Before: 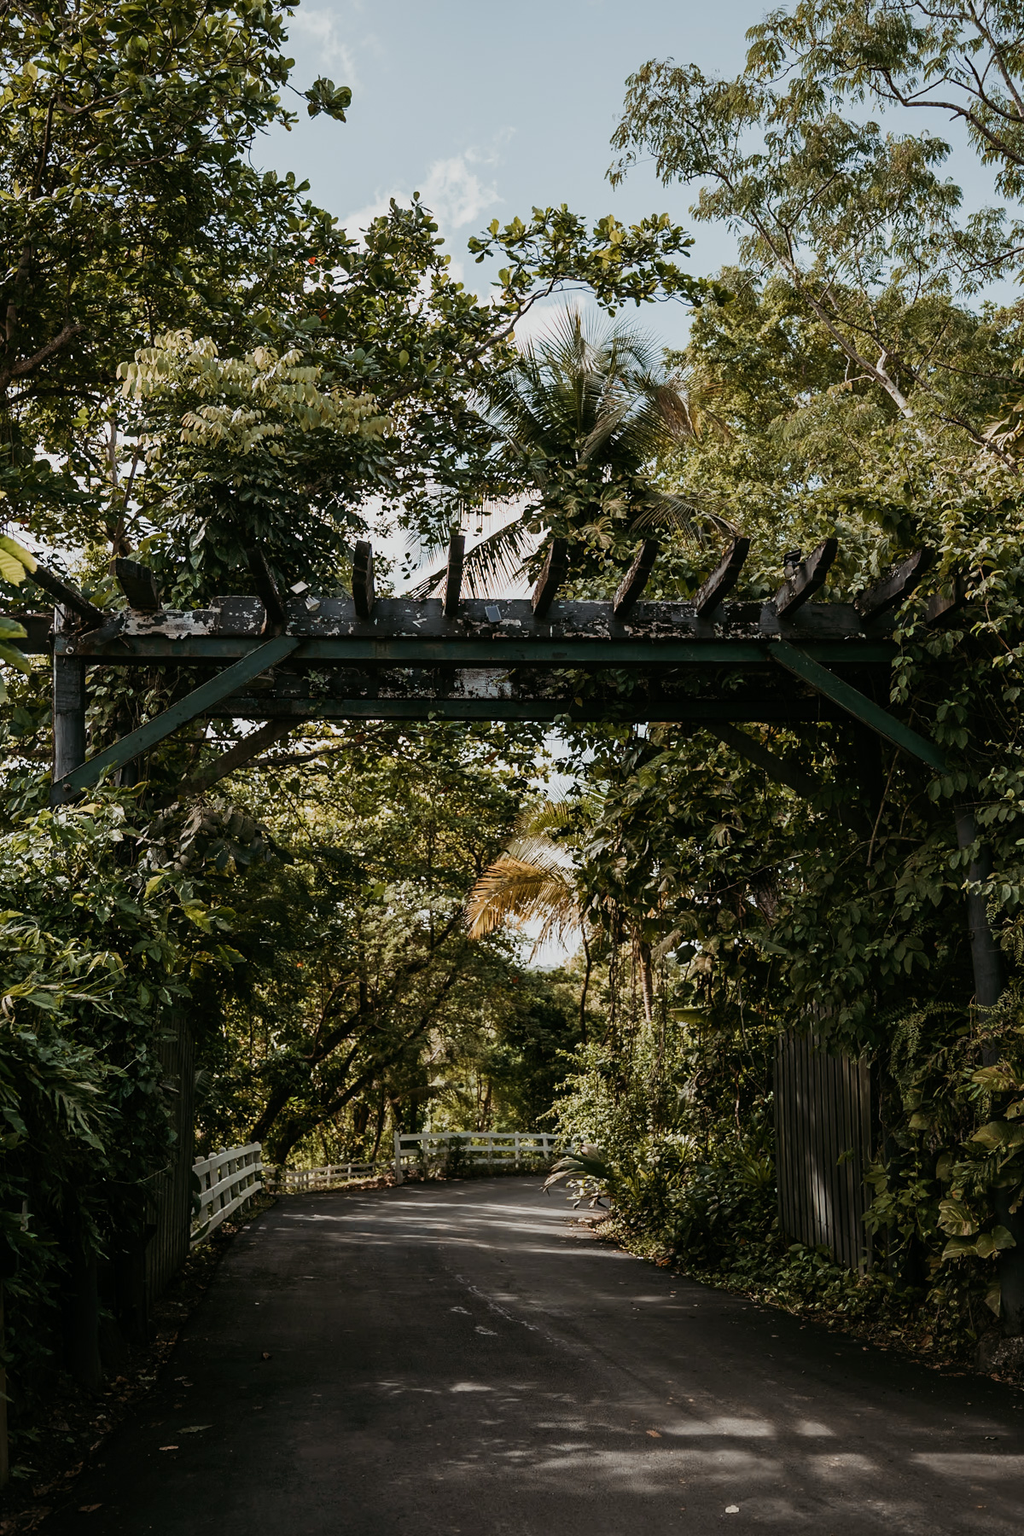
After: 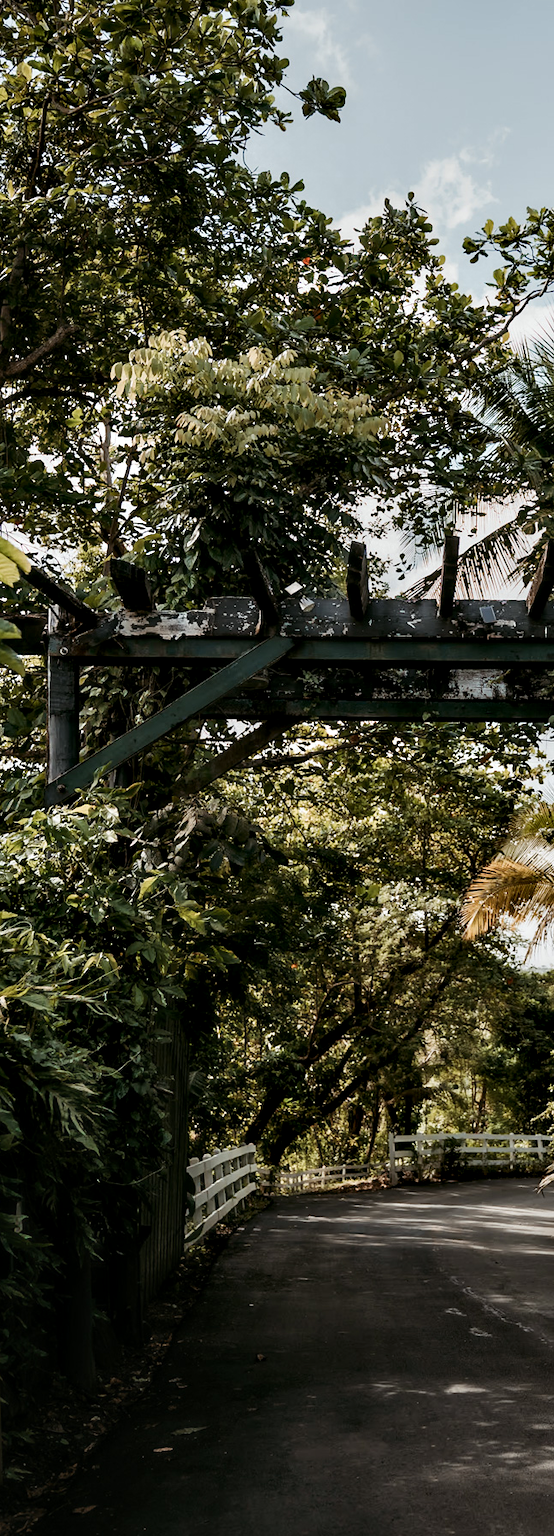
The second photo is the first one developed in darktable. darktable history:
contrast equalizer: y [[0.536, 0.565, 0.581, 0.516, 0.52, 0.491], [0.5 ×6], [0.5 ×6], [0 ×6], [0 ×6]]
crop: left 0.612%, right 45.277%, bottom 0.08%
